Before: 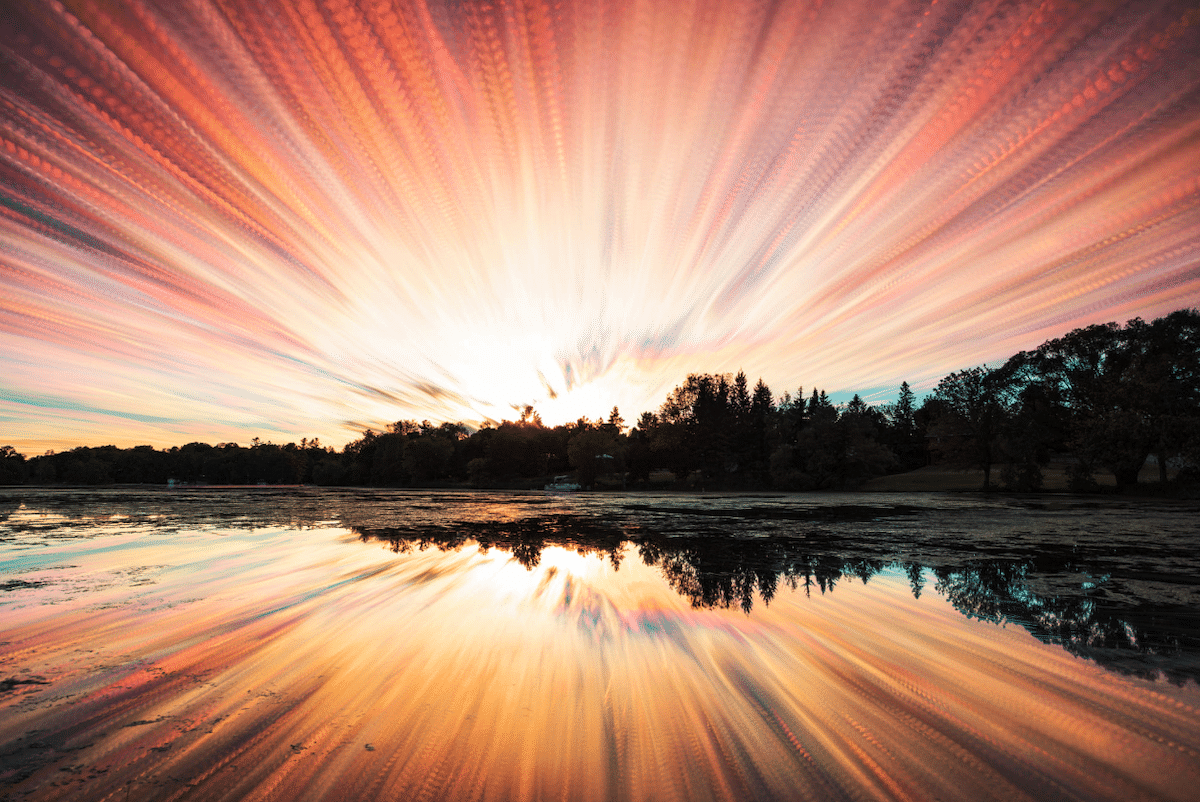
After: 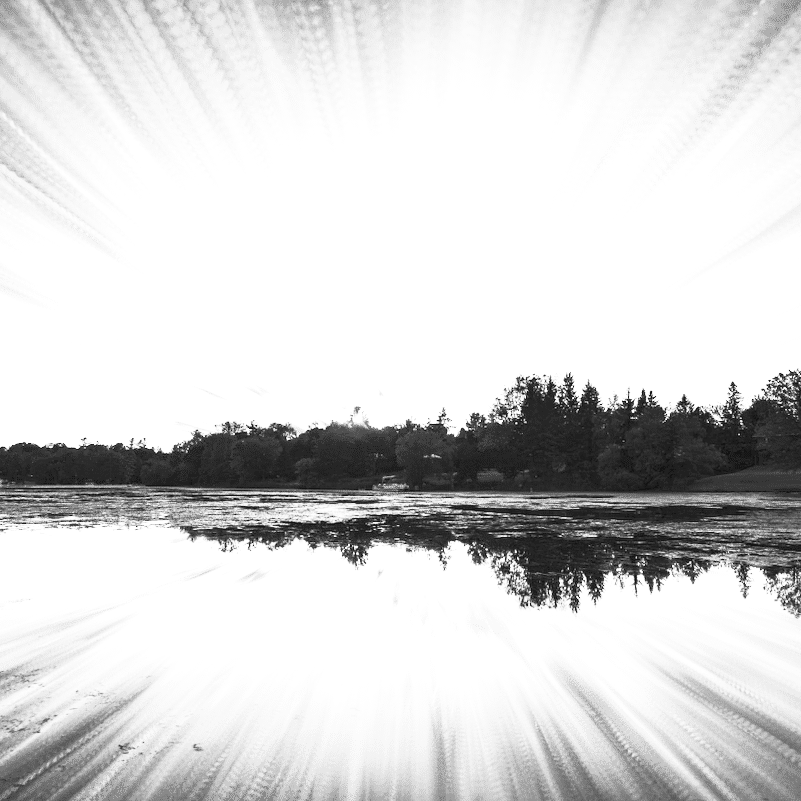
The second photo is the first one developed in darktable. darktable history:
crop and rotate: left 14.415%, right 18.812%
color calibration: output gray [0.22, 0.42, 0.37, 0], x 0.394, y 0.386, temperature 3691.96 K
exposure: black level correction 0, exposure 1.095 EV, compensate highlight preservation false
contrast brightness saturation: contrast 0.435, brightness 0.545, saturation -0.206
